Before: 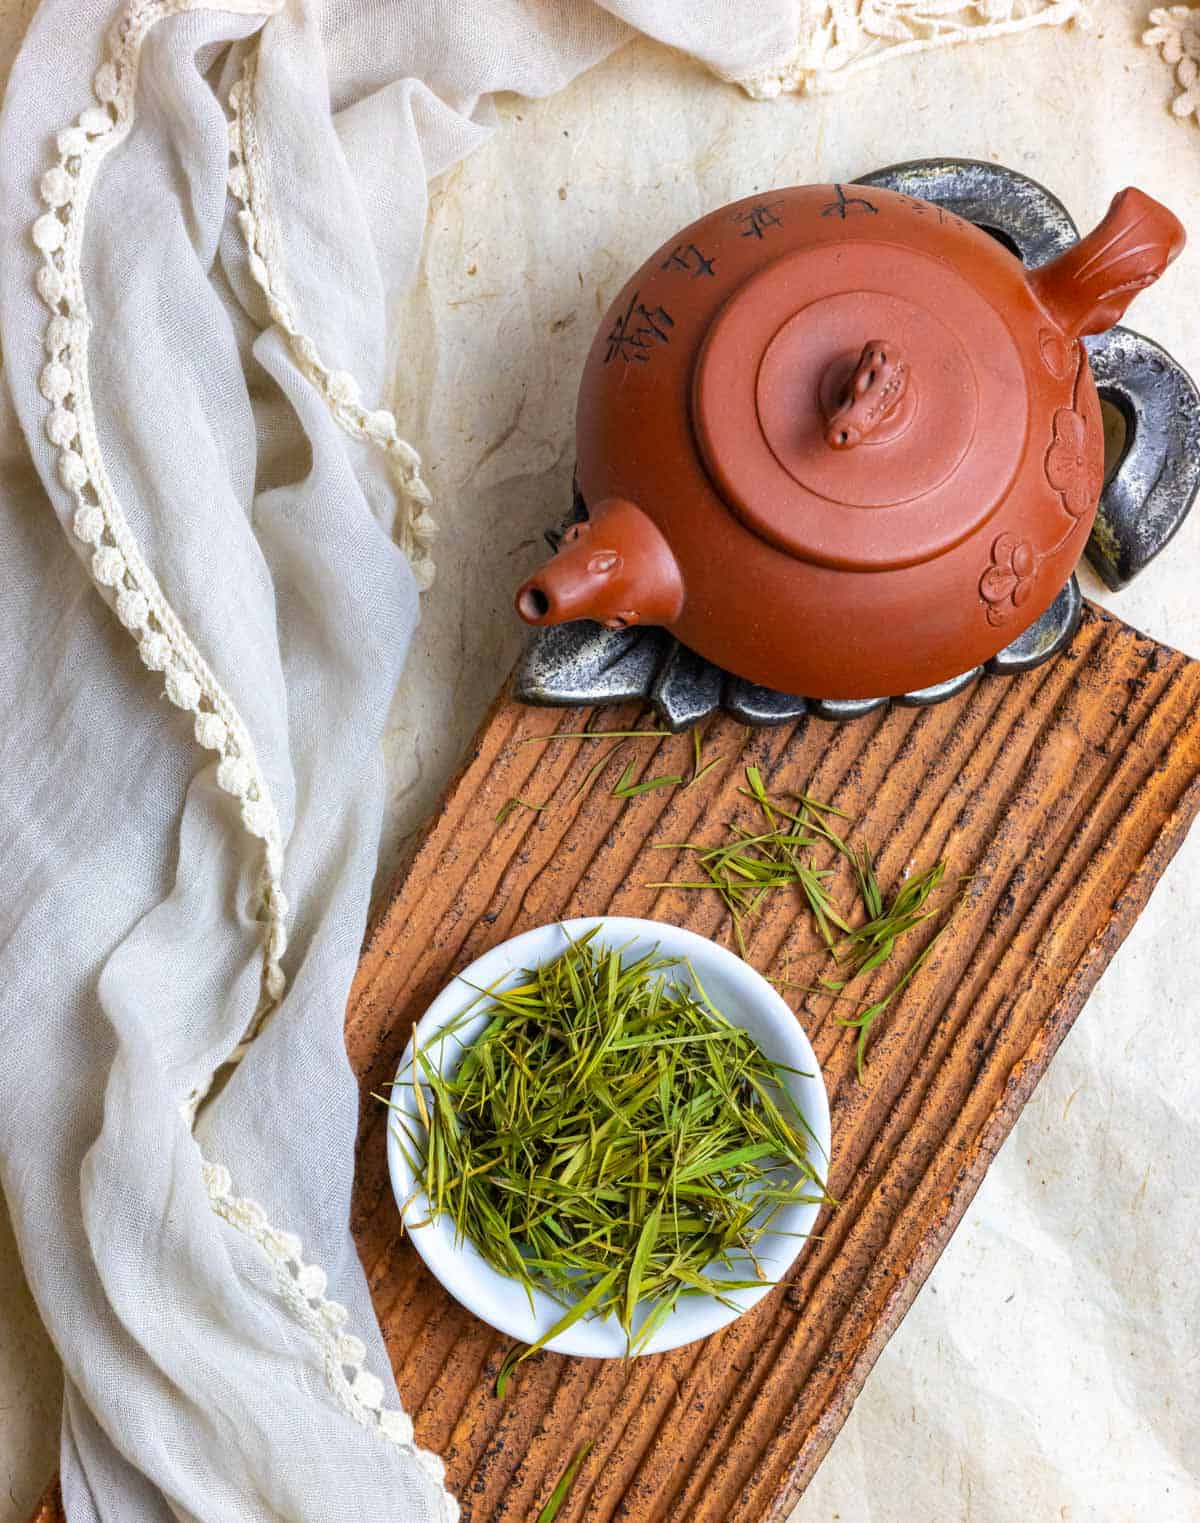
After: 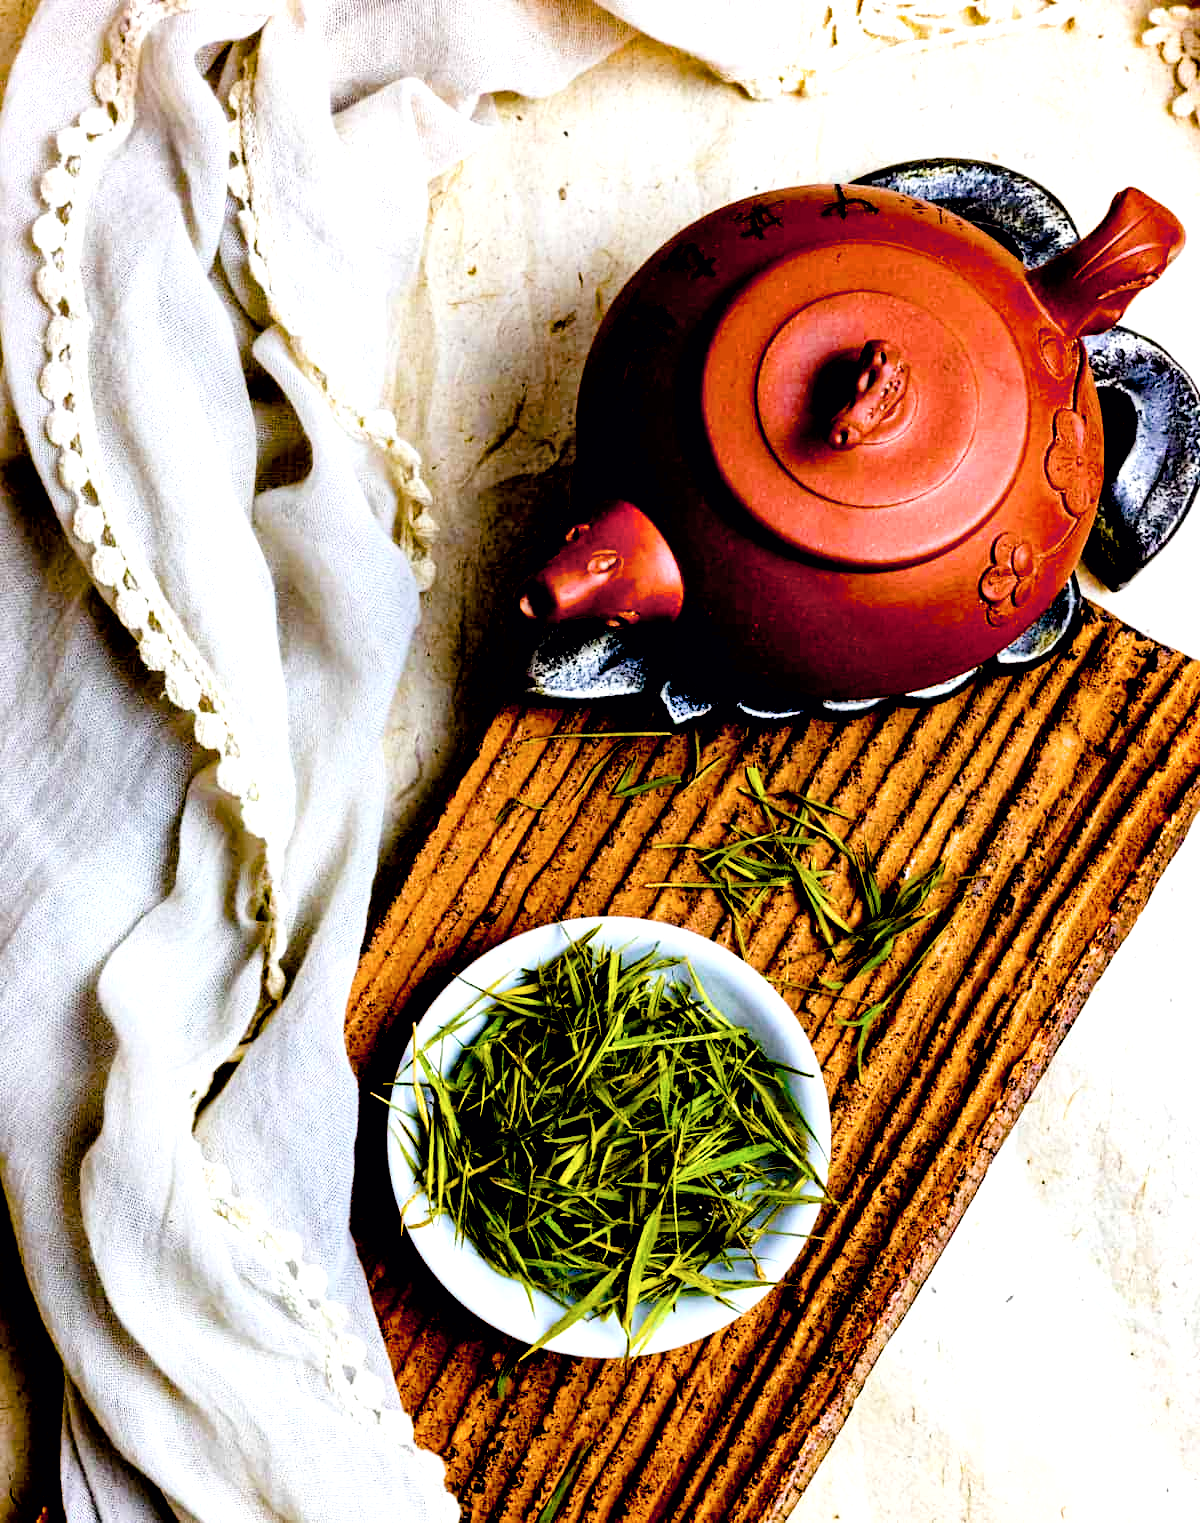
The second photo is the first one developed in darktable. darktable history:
exposure: black level correction 0.099, exposure -0.096 EV, compensate highlight preservation false
color balance rgb: linear chroma grading › global chroma 5.752%, perceptual saturation grading › global saturation 31.109%
tone curve: curves: ch0 [(0, 0) (0.765, 0.816) (1, 1)]; ch1 [(0, 0) (0.425, 0.464) (0.5, 0.5) (0.531, 0.522) (0.588, 0.575) (0.994, 0.939)]; ch2 [(0, 0) (0.398, 0.435) (0.455, 0.481) (0.501, 0.504) (0.529, 0.544) (0.584, 0.585) (1, 0.911)], preserve colors none
filmic rgb: black relative exposure -6.41 EV, white relative exposure 2.43 EV, target white luminance 99.979%, hardness 5.26, latitude 0.93%, contrast 1.42, highlights saturation mix 3.25%, color science v6 (2022)
shadows and highlights: radius 47.26, white point adjustment 6.8, compress 79.21%, soften with gaussian
